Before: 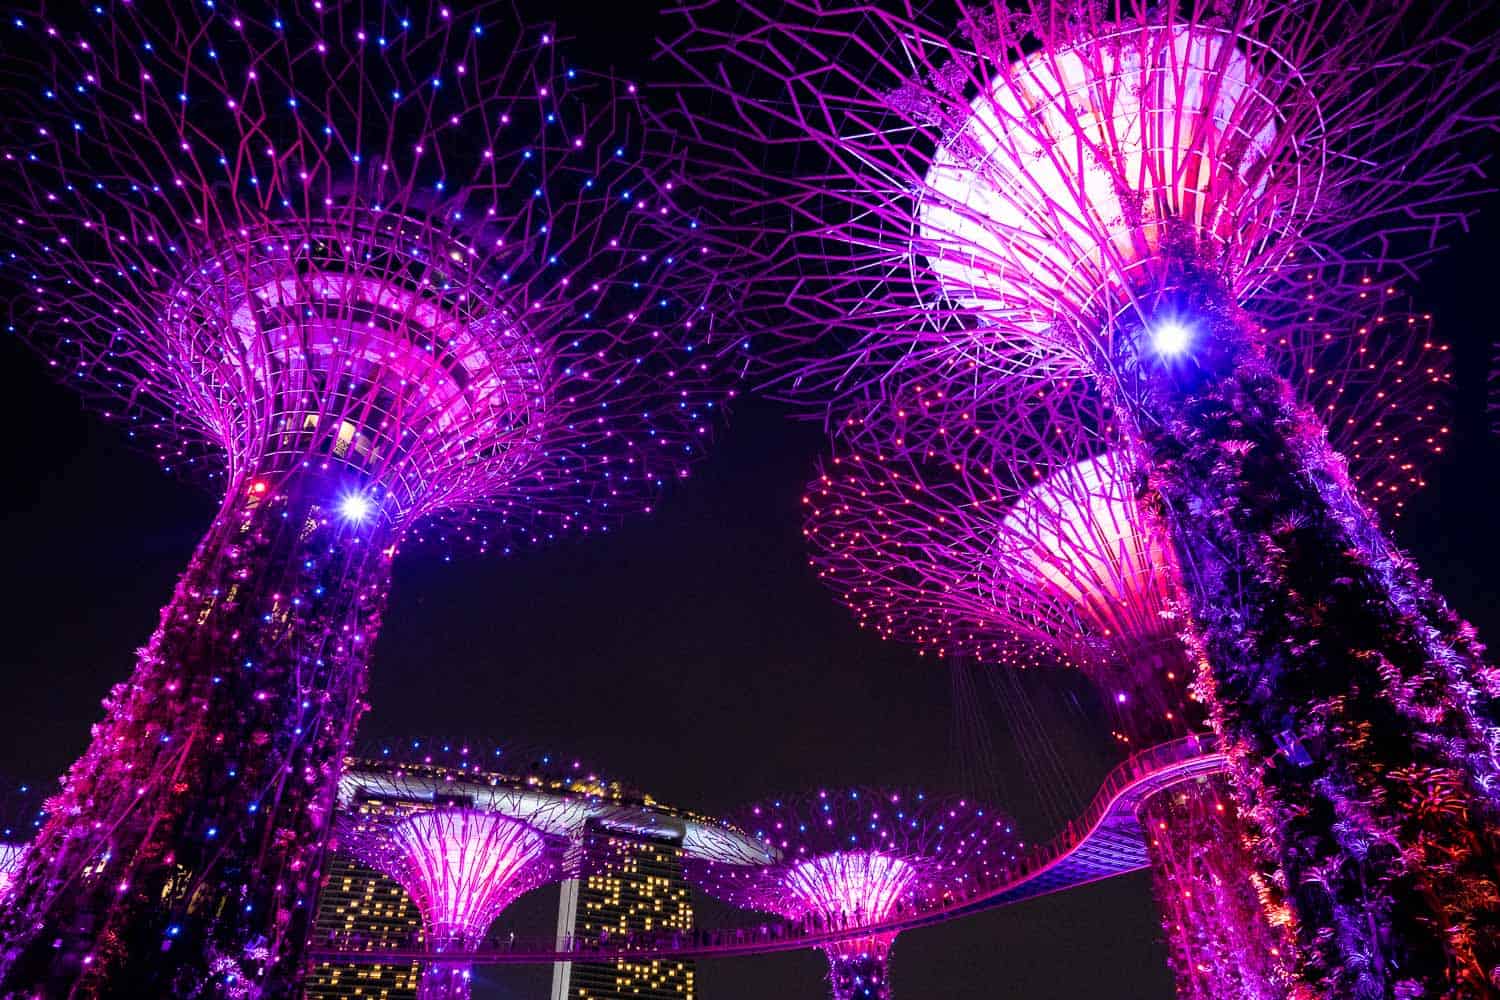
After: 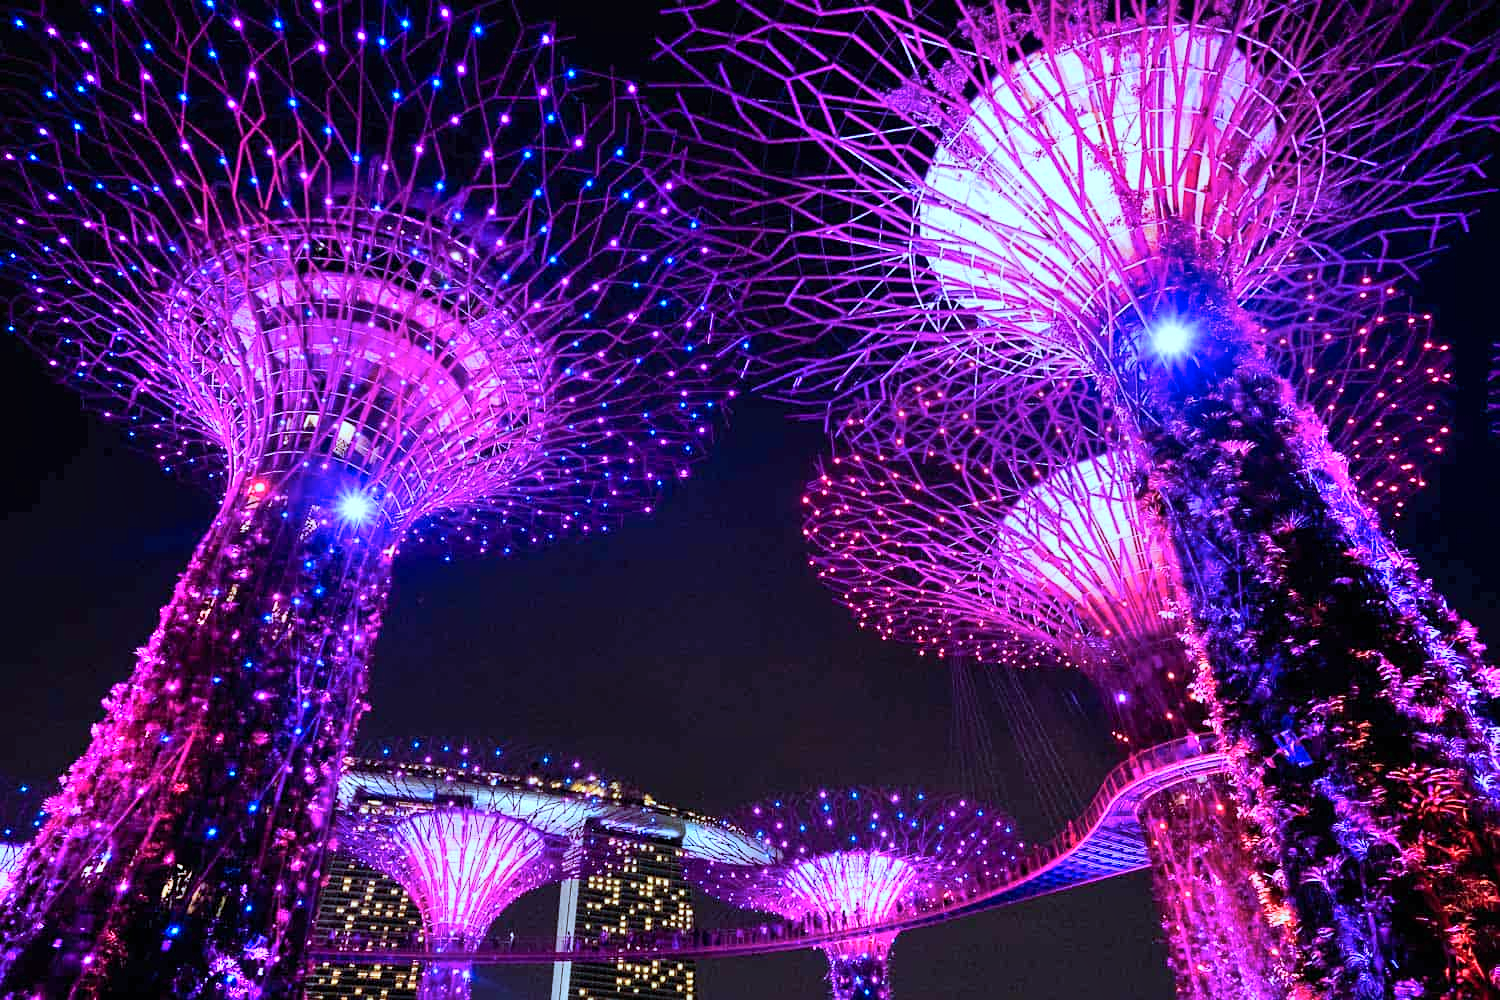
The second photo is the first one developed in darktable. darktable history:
sharpen: amount 0.214
shadows and highlights: low approximation 0.01, soften with gaussian
tone curve: curves: ch0 [(0, 0) (0.003, 0.003) (0.011, 0.011) (0.025, 0.024) (0.044, 0.043) (0.069, 0.068) (0.1, 0.098) (0.136, 0.133) (0.177, 0.173) (0.224, 0.22) (0.277, 0.271) (0.335, 0.328) (0.399, 0.39) (0.468, 0.458) (0.543, 0.563) (0.623, 0.64) (0.709, 0.722) (0.801, 0.809) (0.898, 0.902) (1, 1)], preserve colors none
color correction: highlights a* -8.9, highlights b* -23.54
